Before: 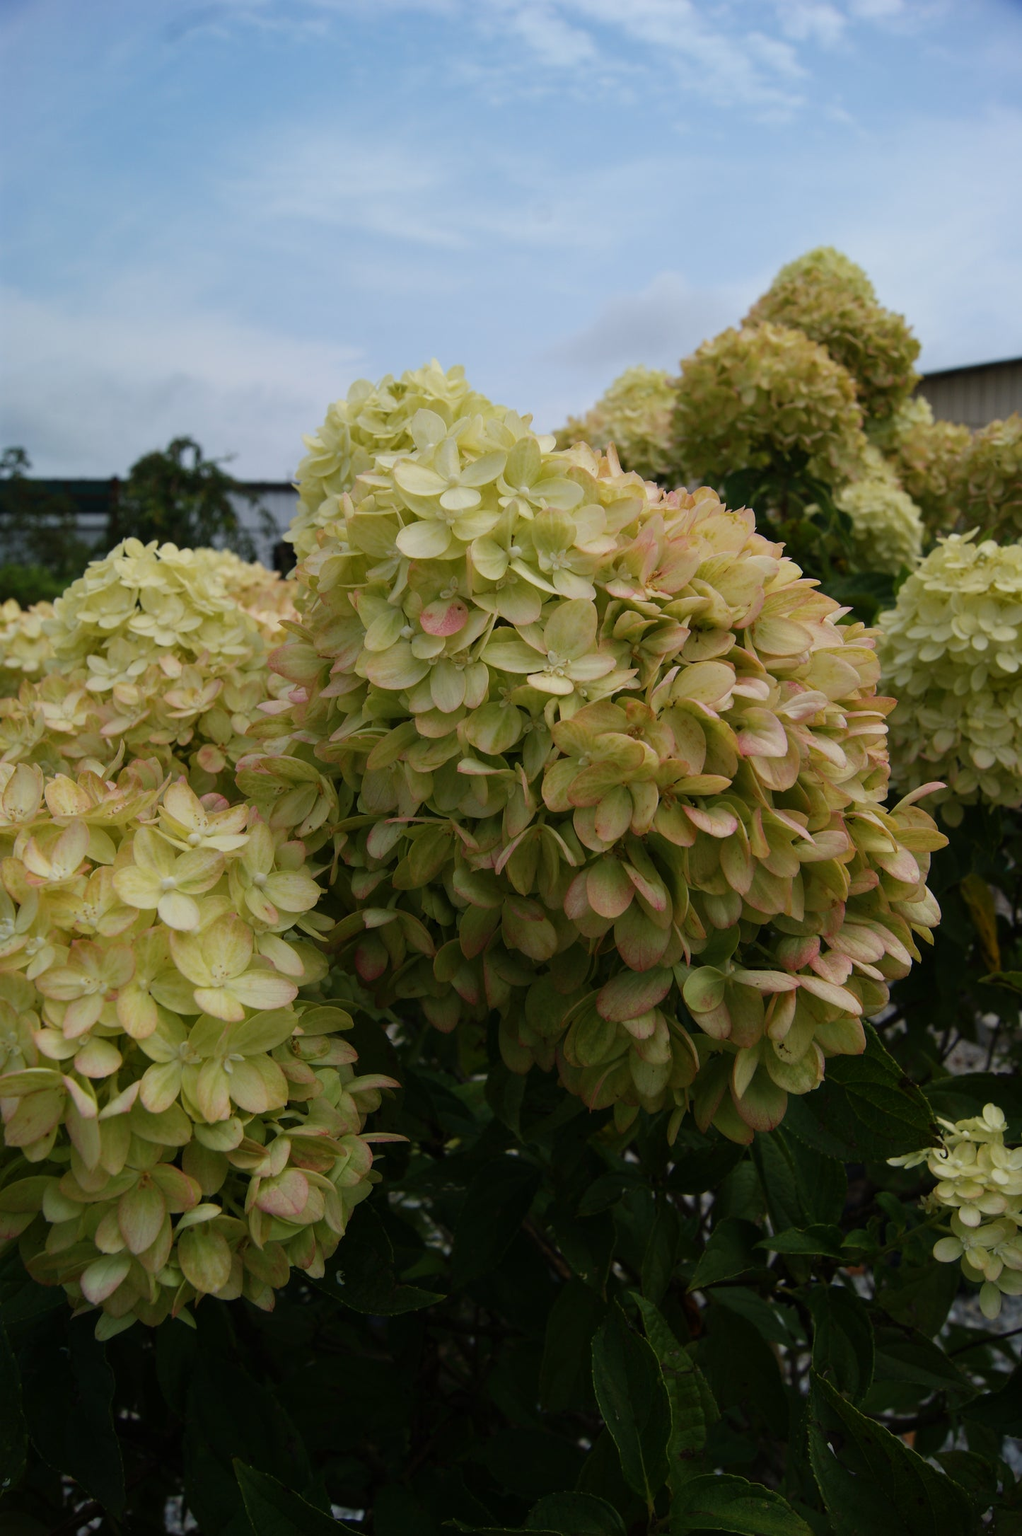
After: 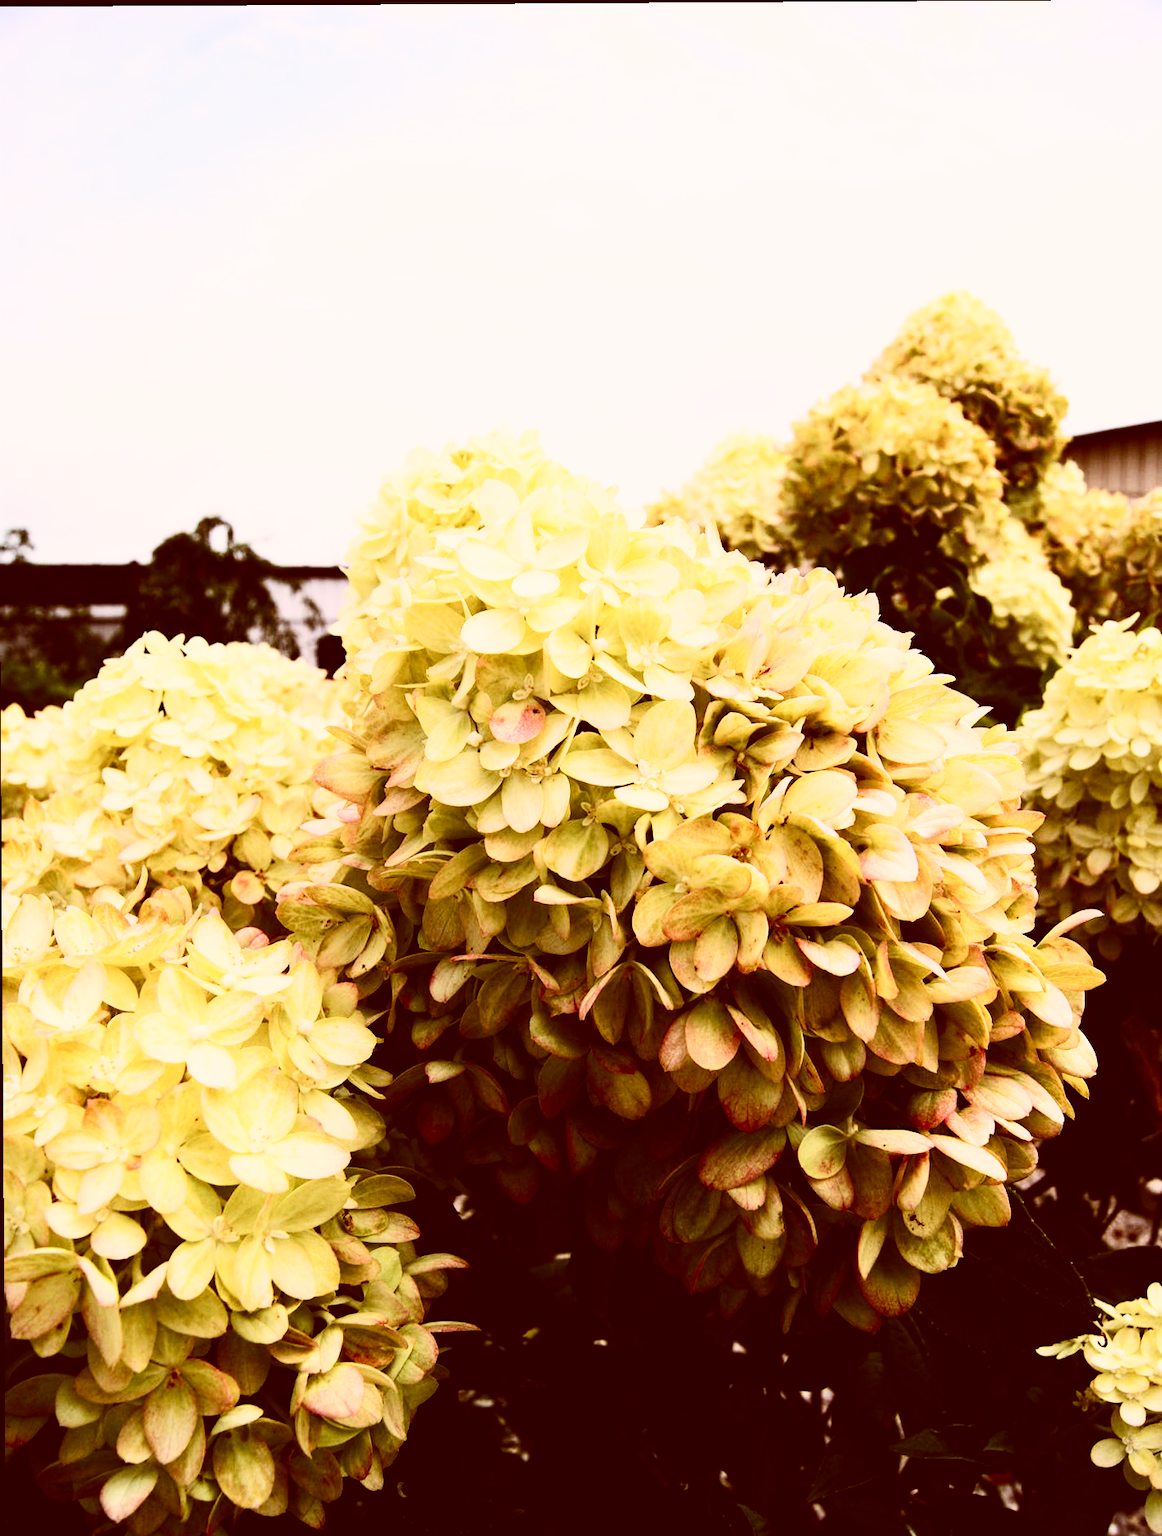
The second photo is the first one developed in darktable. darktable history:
contrast brightness saturation: contrast 0.377, brightness 0.105
base curve: curves: ch0 [(0, 0) (0.007, 0.004) (0.027, 0.03) (0.046, 0.07) (0.207, 0.54) (0.442, 0.872) (0.673, 0.972) (1, 1)], preserve colors none
color correction: highlights a* 9.57, highlights b* 8.98, shadows a* 39.3, shadows b* 39.83, saturation 0.776
crop and rotate: angle 0.351°, left 0.266%, right 2.735%, bottom 14.28%
